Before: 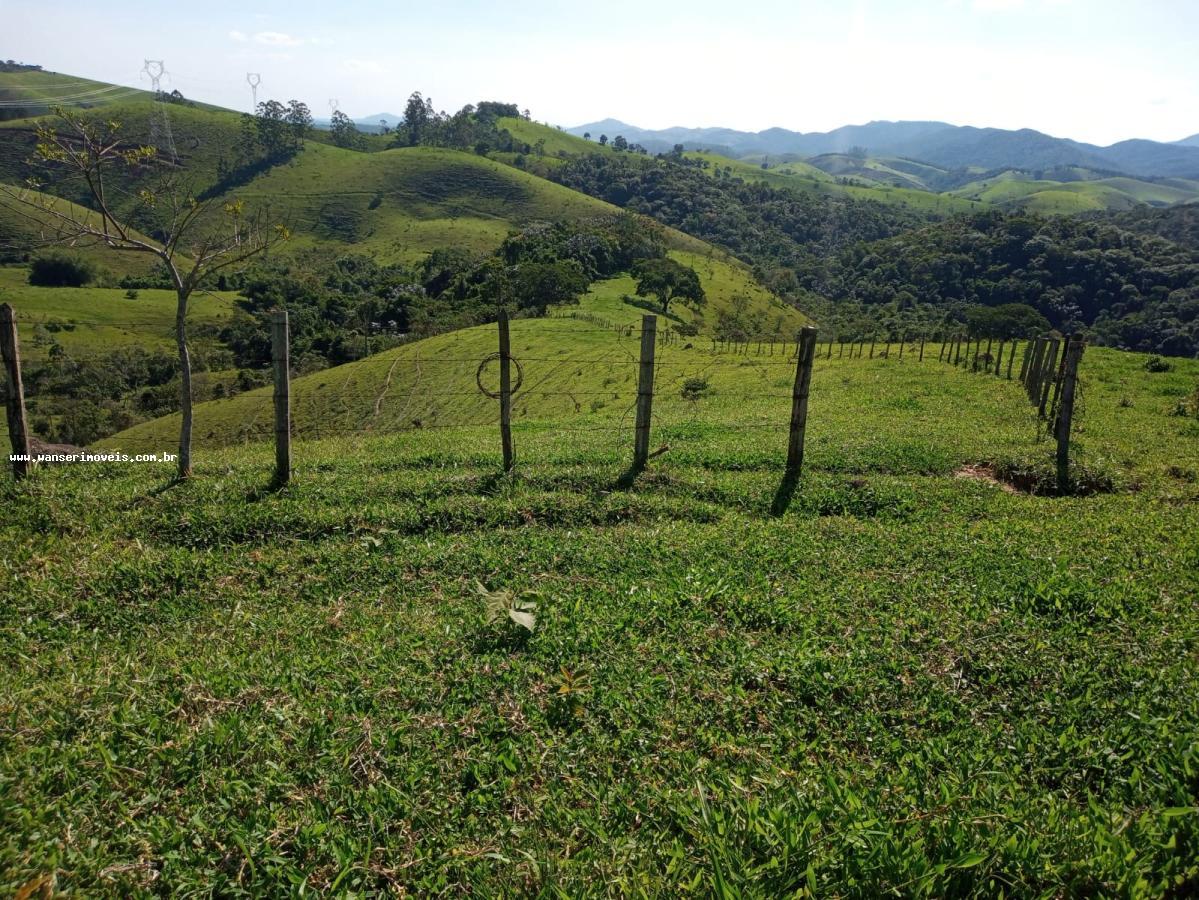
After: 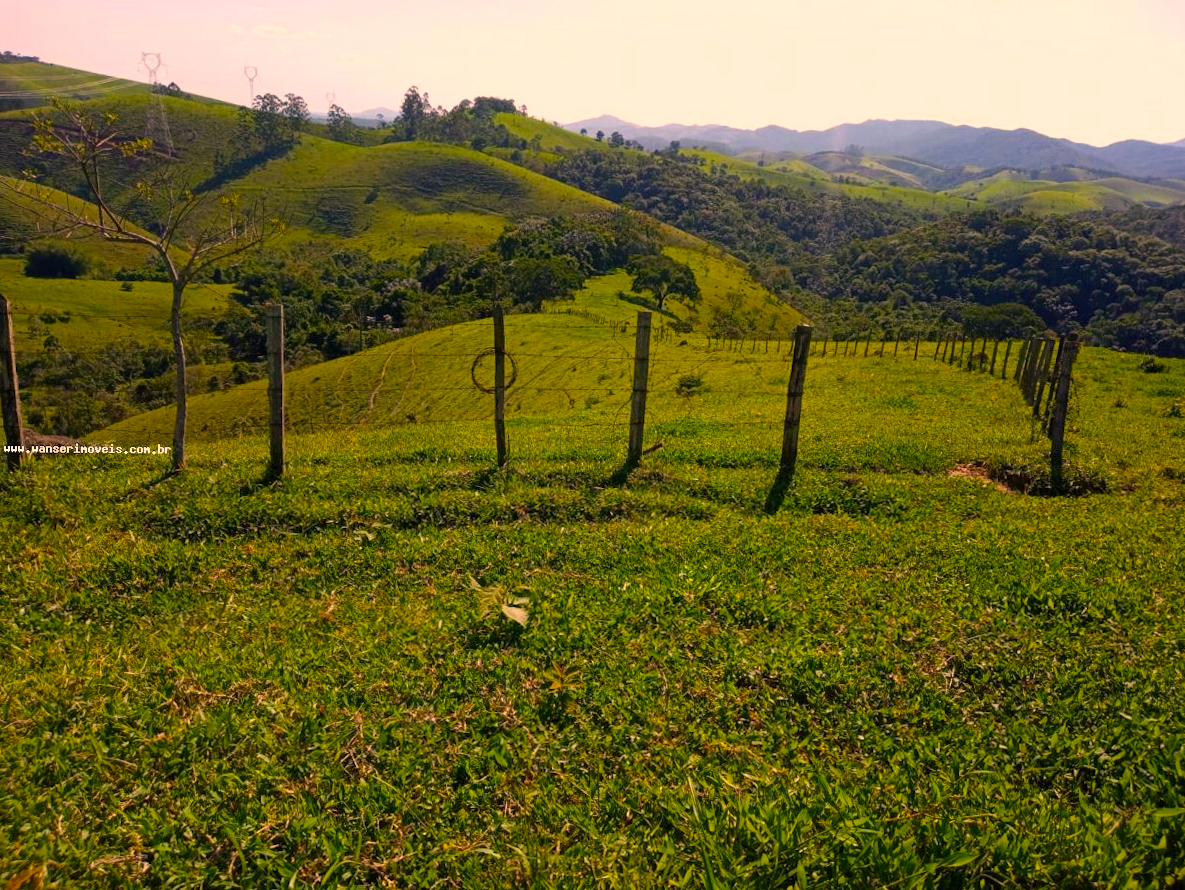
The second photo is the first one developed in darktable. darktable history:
color balance rgb: linear chroma grading › global chroma 15.476%, perceptual saturation grading › global saturation 29.695%
color correction: highlights a* 22.18, highlights b* 22.3
crop and rotate: angle -0.483°
